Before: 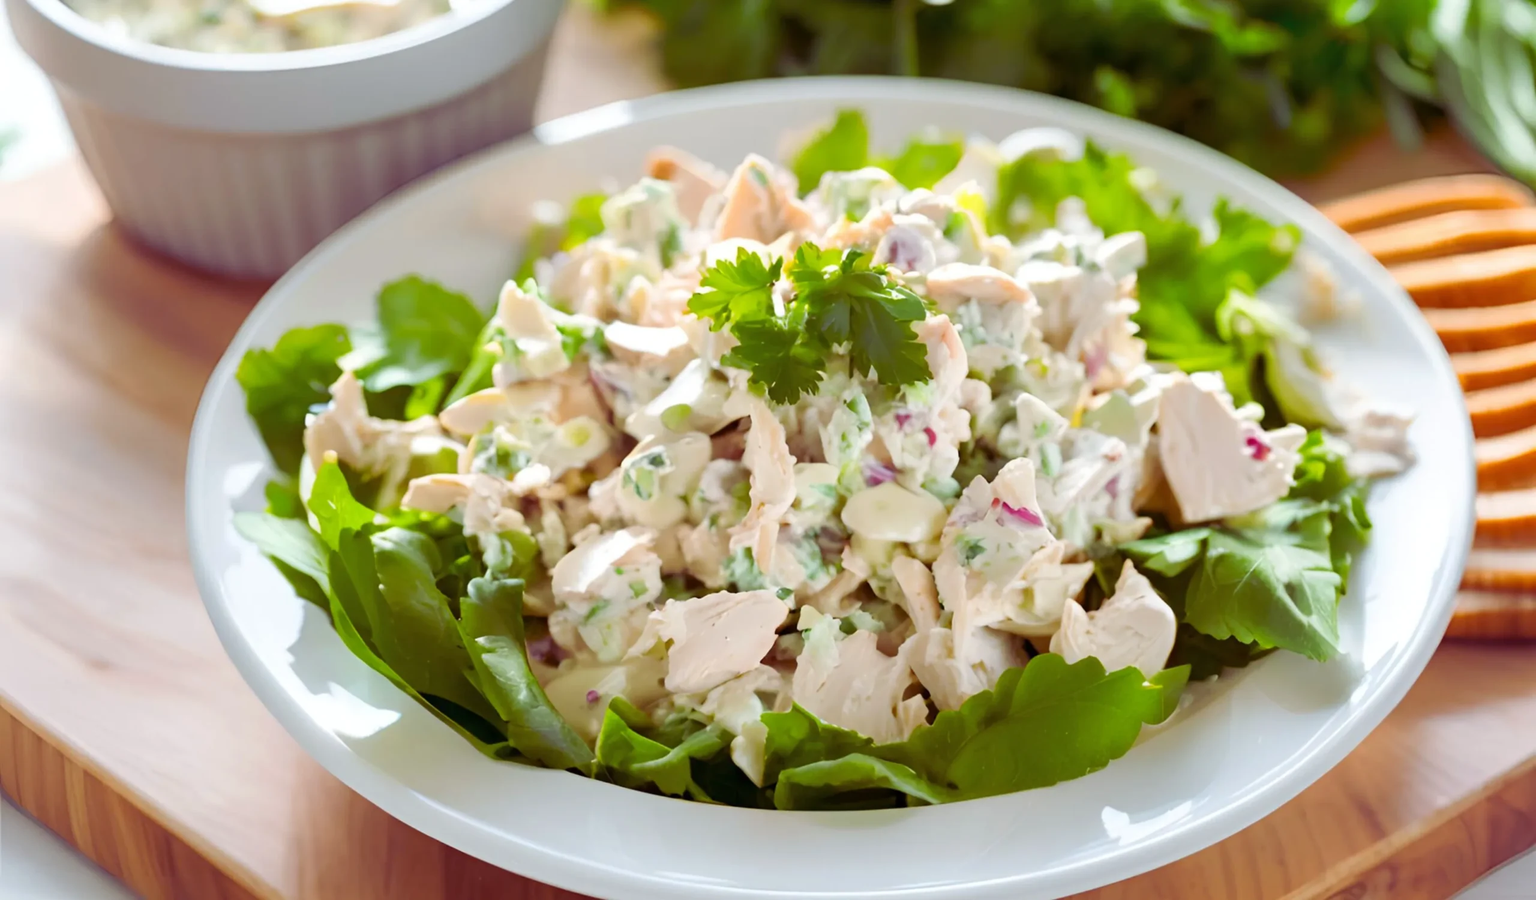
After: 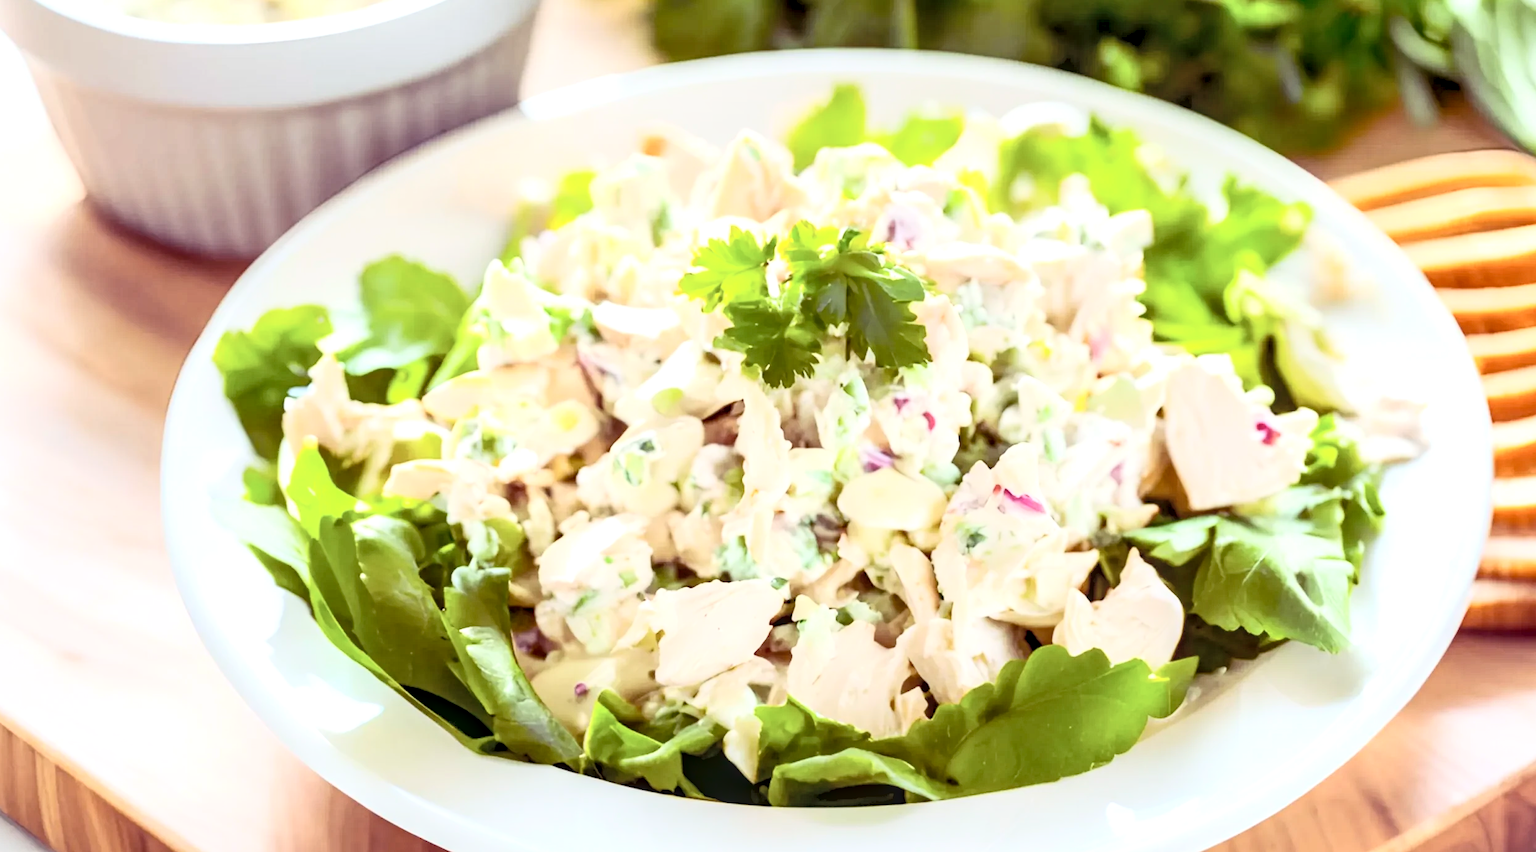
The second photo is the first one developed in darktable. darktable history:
contrast brightness saturation: contrast 0.39, brightness 0.53
exposure: black level correction 0.007, exposure 0.159 EV, compensate highlight preservation false
local contrast: highlights 61%, detail 143%, midtone range 0.428
crop: left 1.964%, top 3.251%, right 1.122%, bottom 4.933%
